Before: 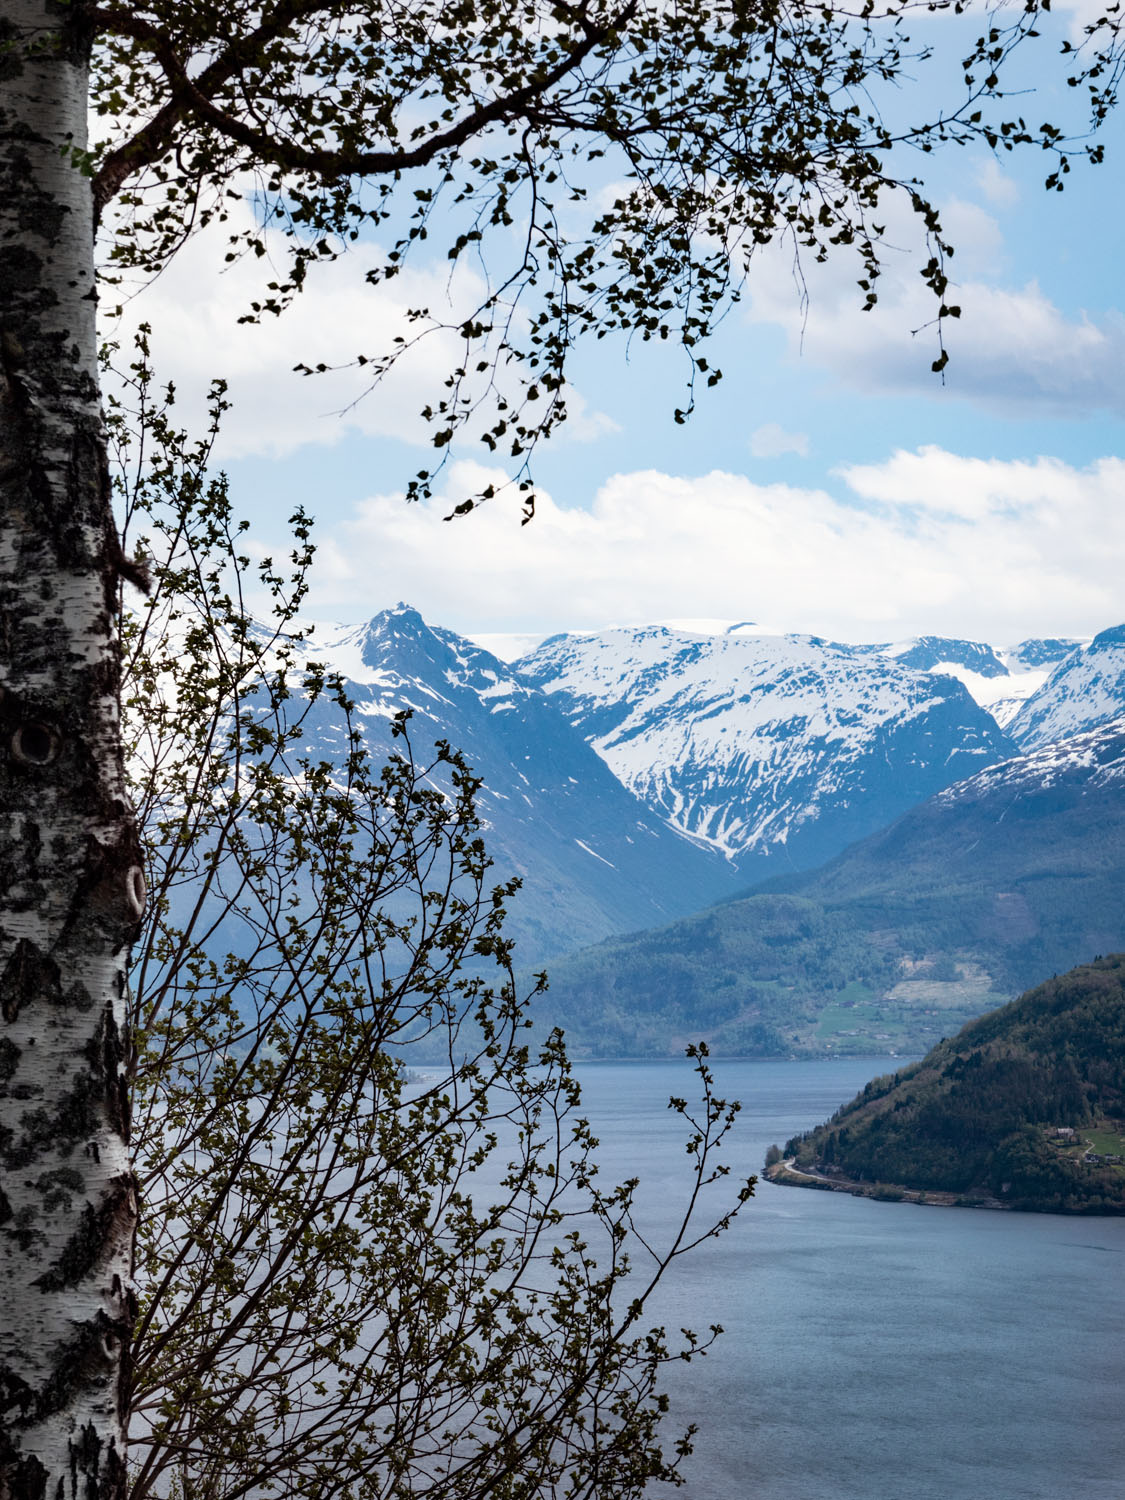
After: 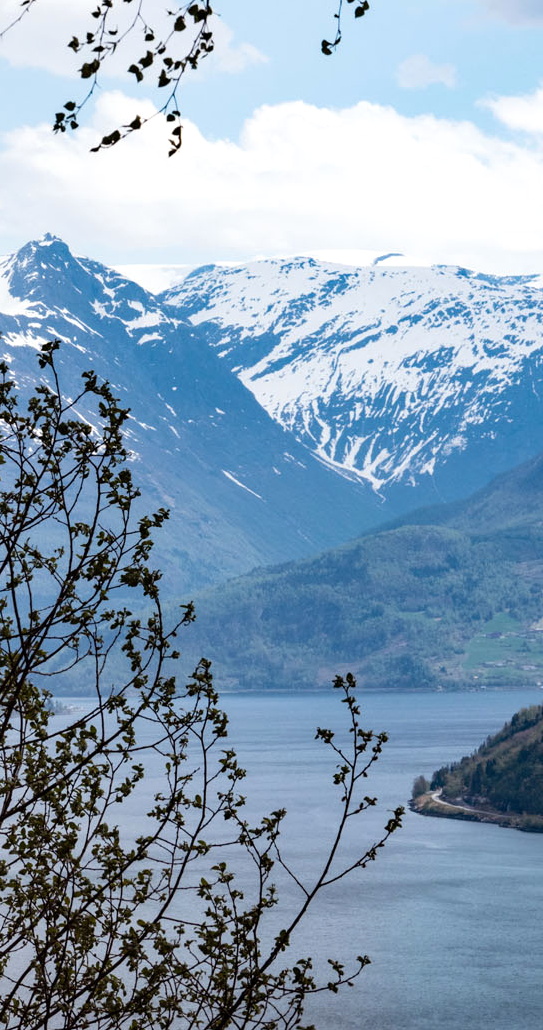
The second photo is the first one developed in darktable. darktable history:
crop: left 31.379%, top 24.658%, right 20.326%, bottom 6.628%
exposure: exposure 0.131 EV, compensate highlight preservation false
